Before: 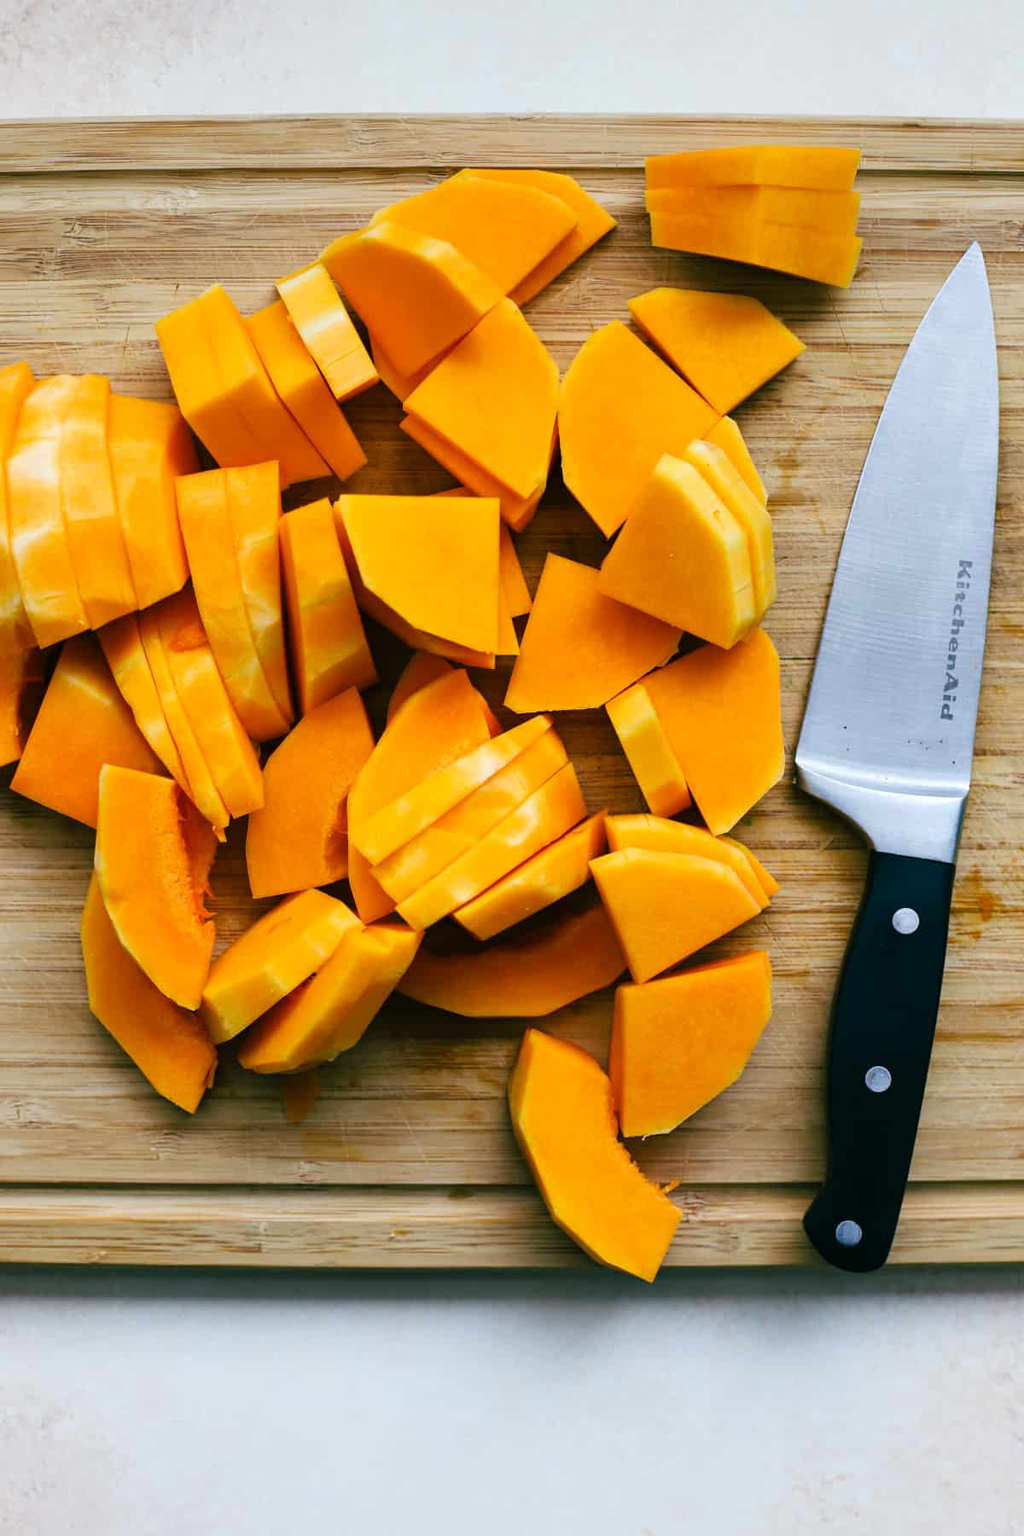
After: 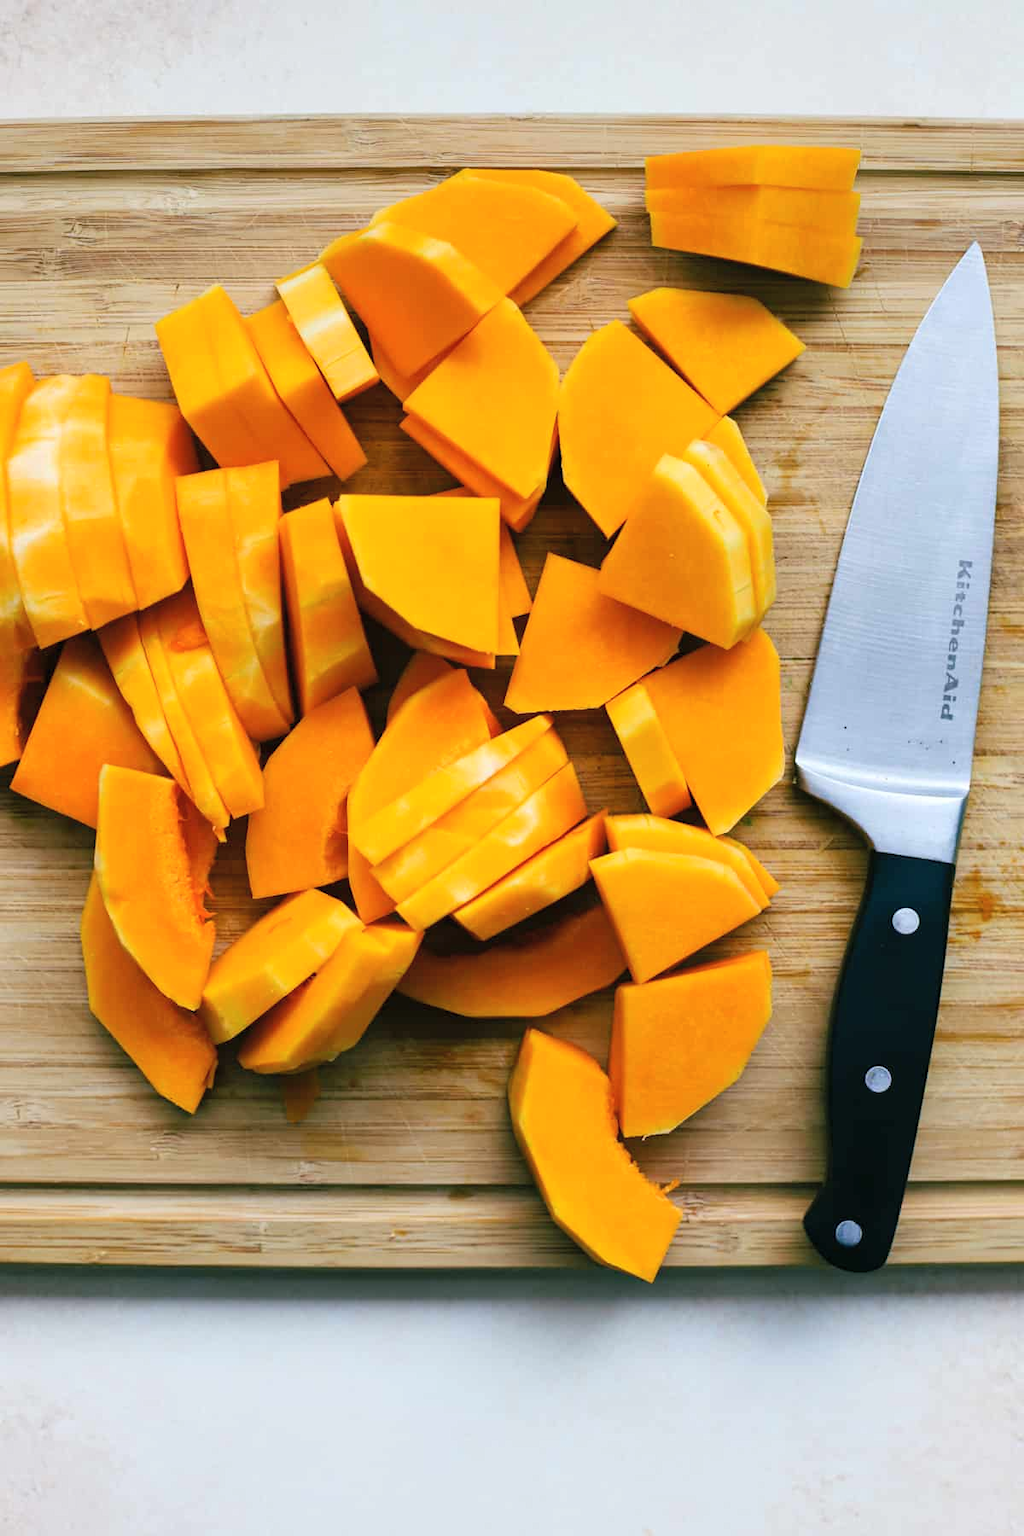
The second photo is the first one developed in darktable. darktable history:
contrast brightness saturation: contrast 0.047, brightness 0.069, saturation 0.015
